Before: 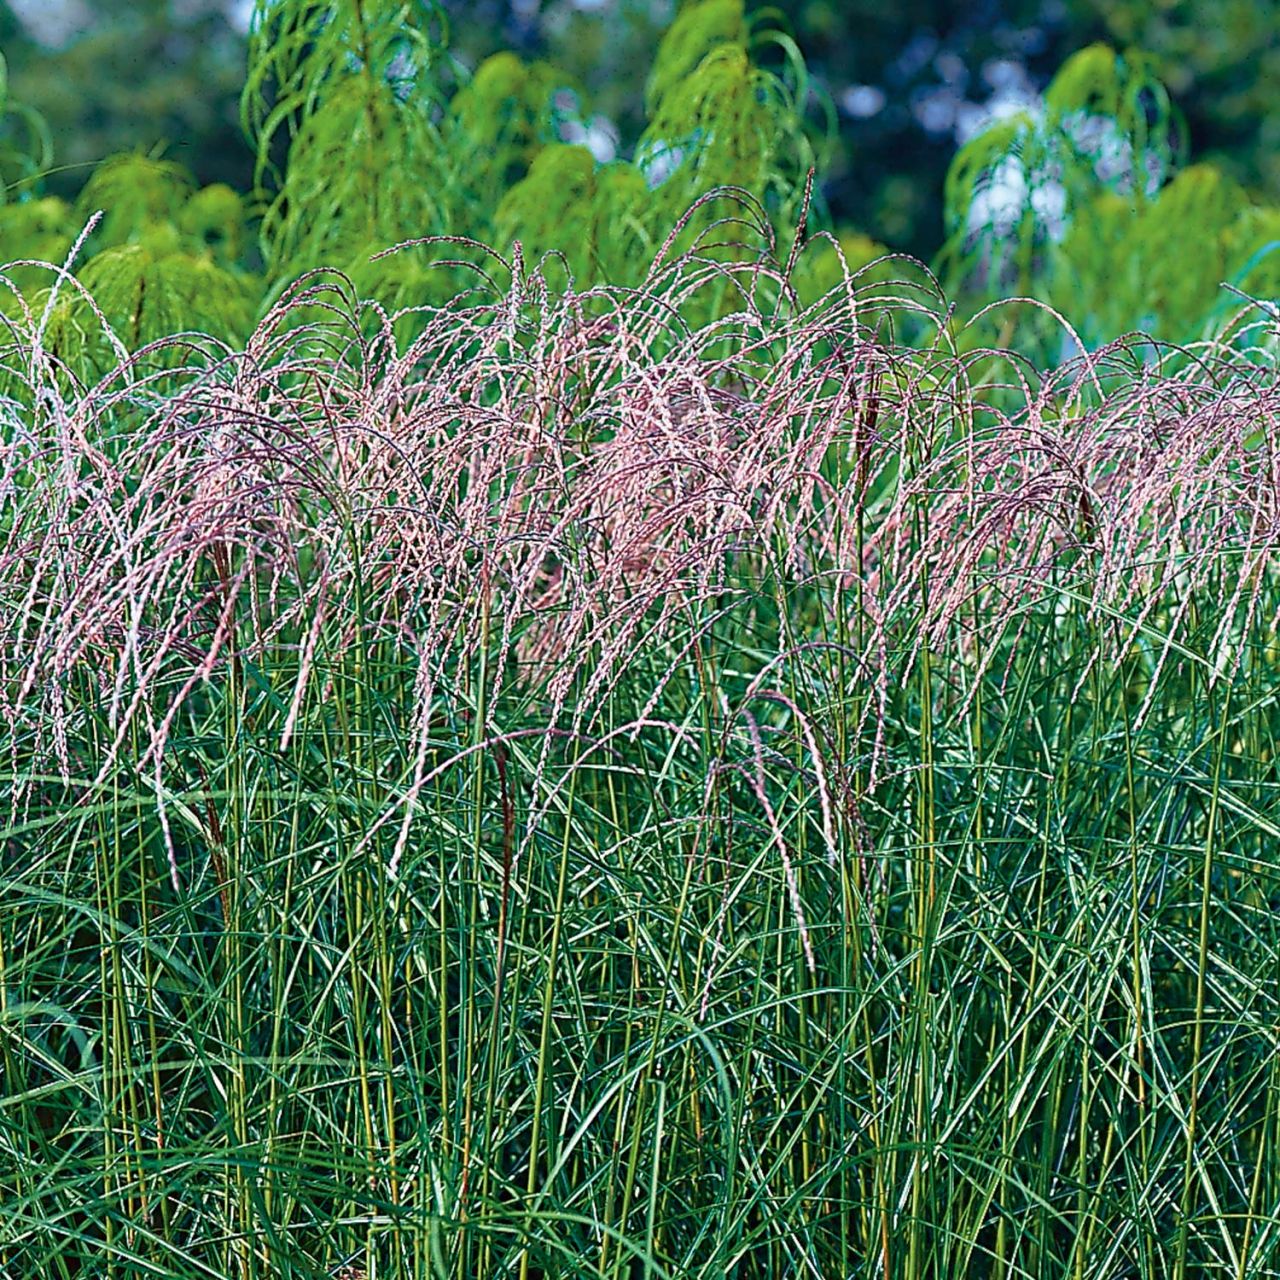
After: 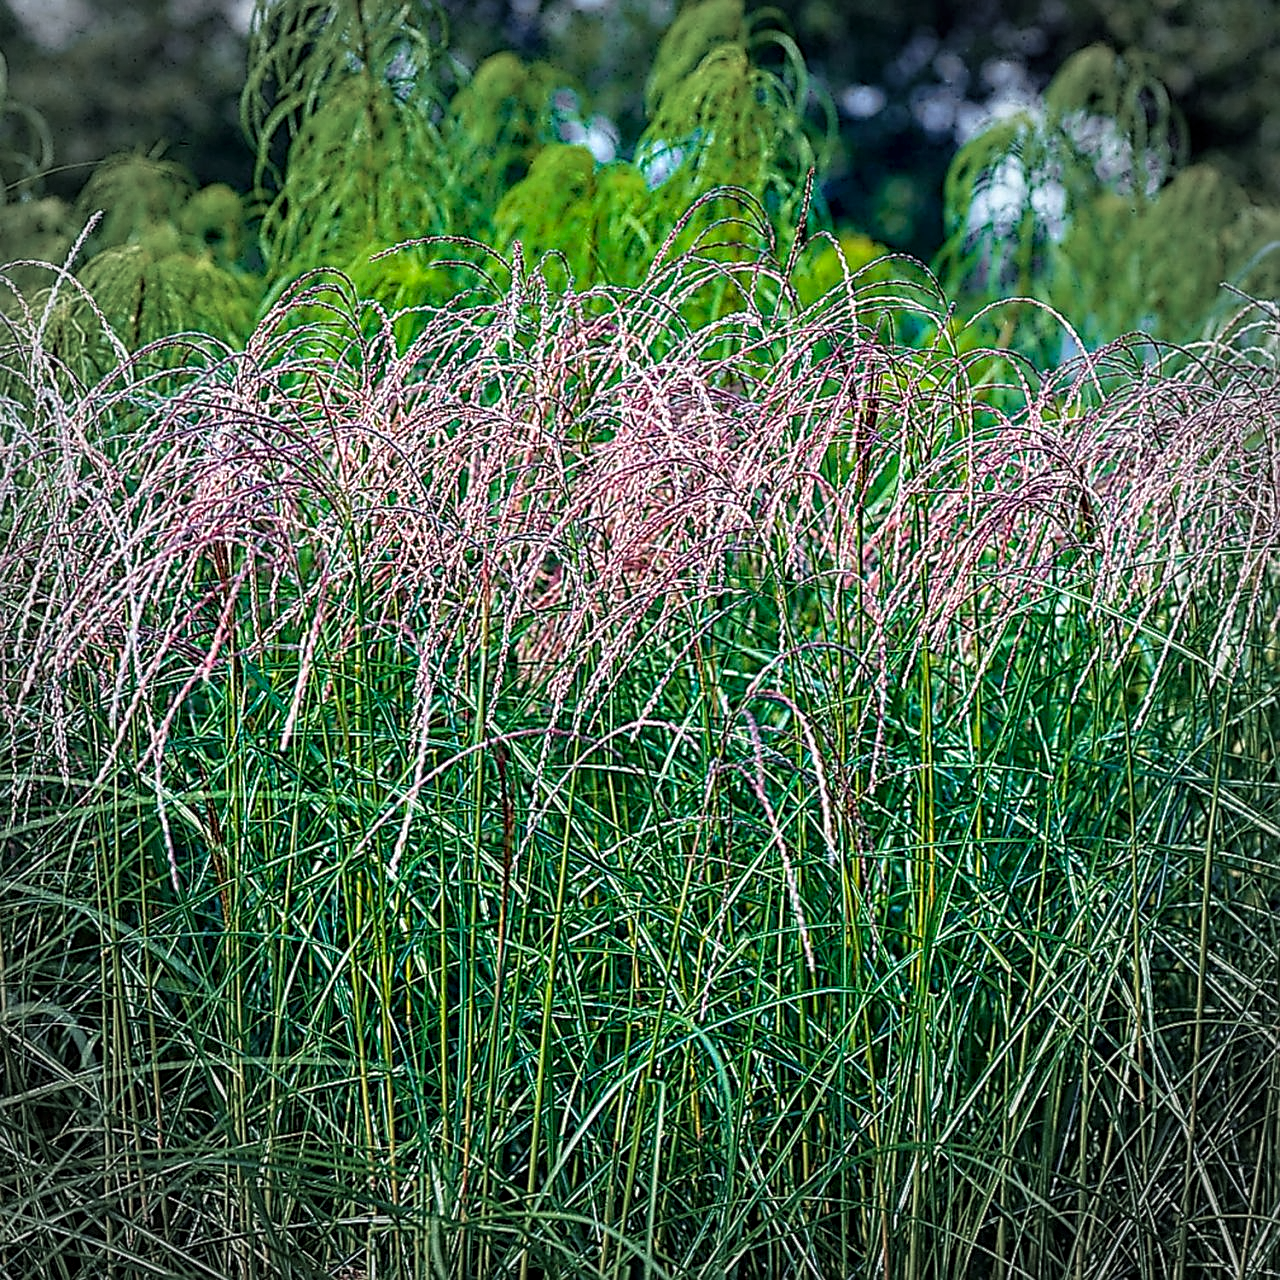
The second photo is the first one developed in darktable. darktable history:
local contrast: highlights 25%, detail 150%
sharpen: on, module defaults
vignetting: fall-off start 67.15%, brightness -0.442, saturation -0.691, width/height ratio 1.011, unbound false
color balance rgb: perceptual saturation grading › global saturation 20%, global vibrance 20%
